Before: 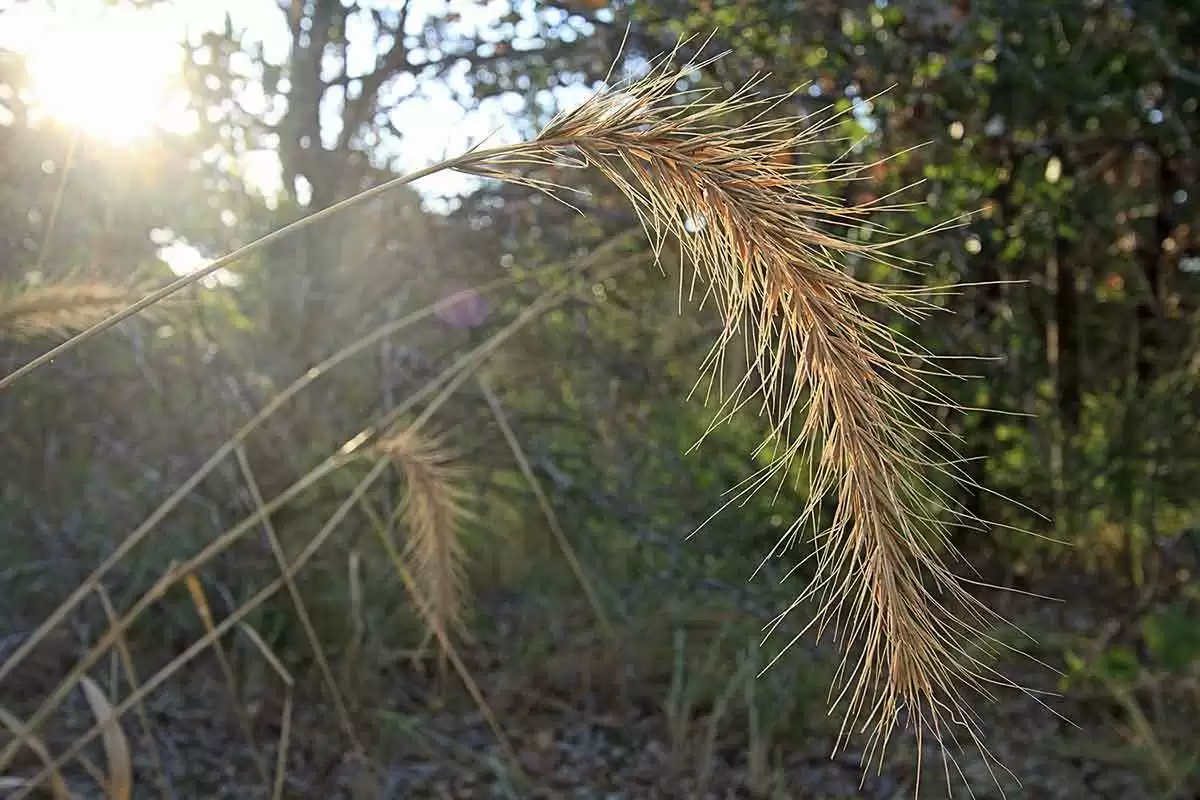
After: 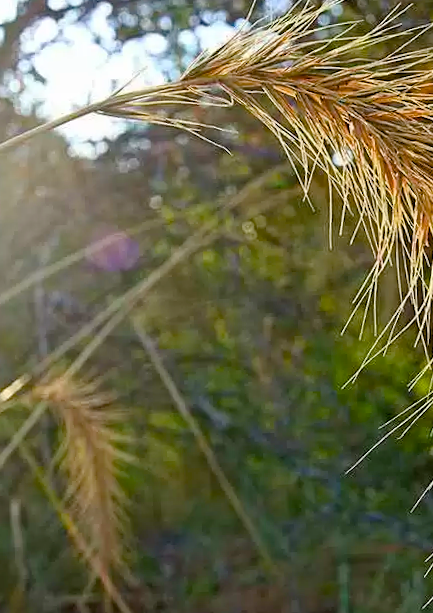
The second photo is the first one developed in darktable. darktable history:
rotate and perspective: rotation -2.29°, automatic cropping off
crop and rotate: left 29.476%, top 10.214%, right 35.32%, bottom 17.333%
color balance rgb: perceptual saturation grading › global saturation 20%, perceptual saturation grading › highlights -25%, perceptual saturation grading › shadows 50.52%, global vibrance 40.24%
